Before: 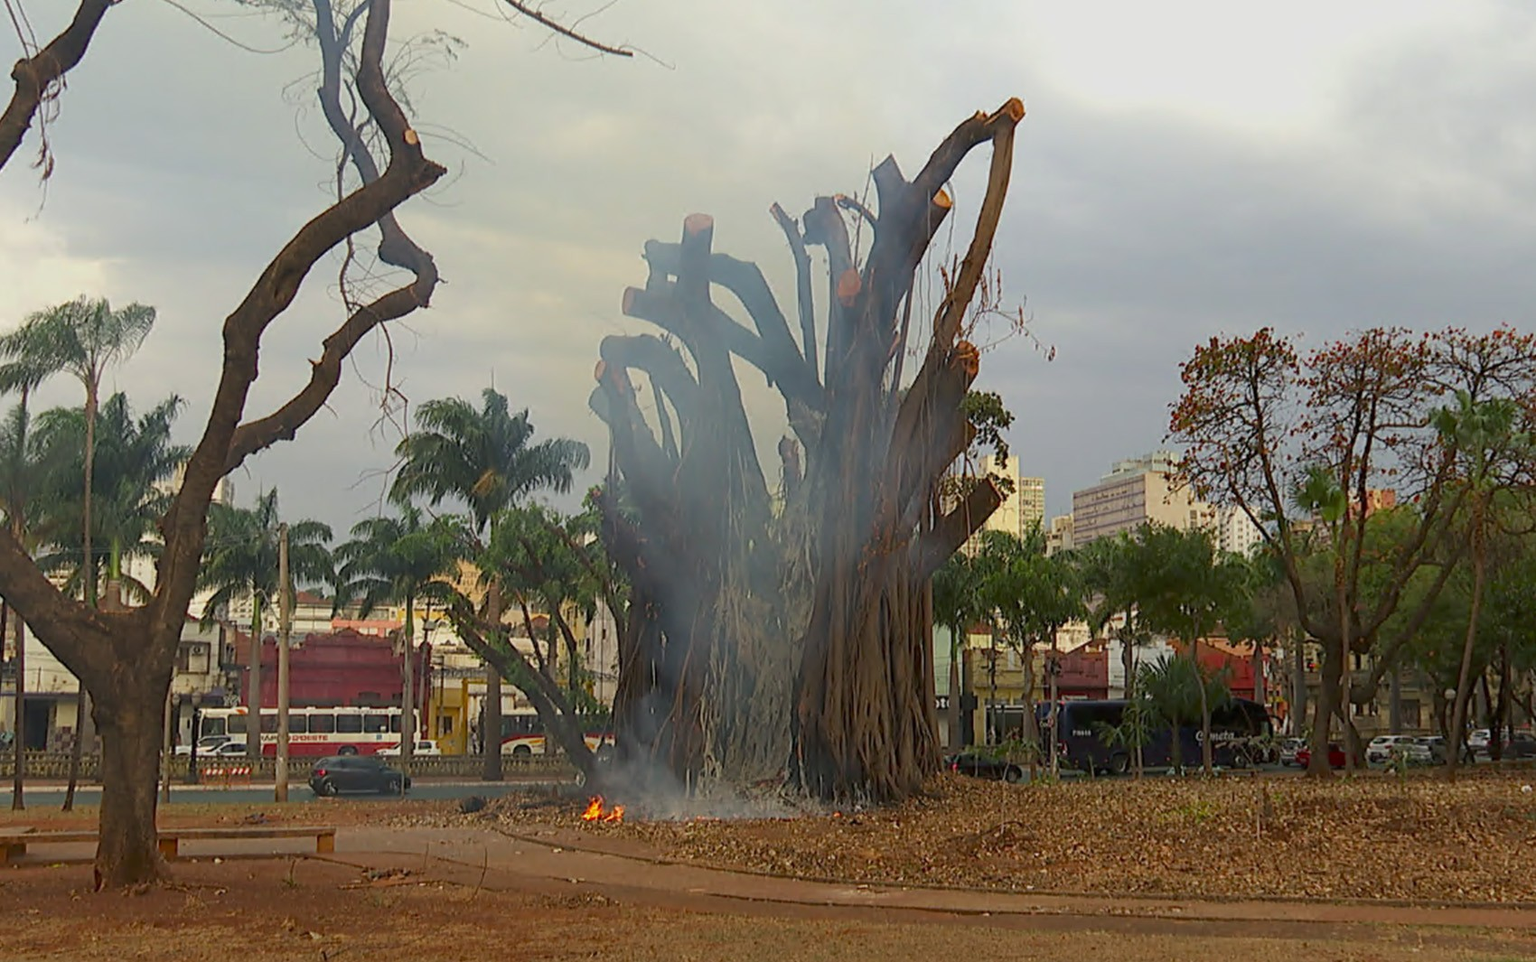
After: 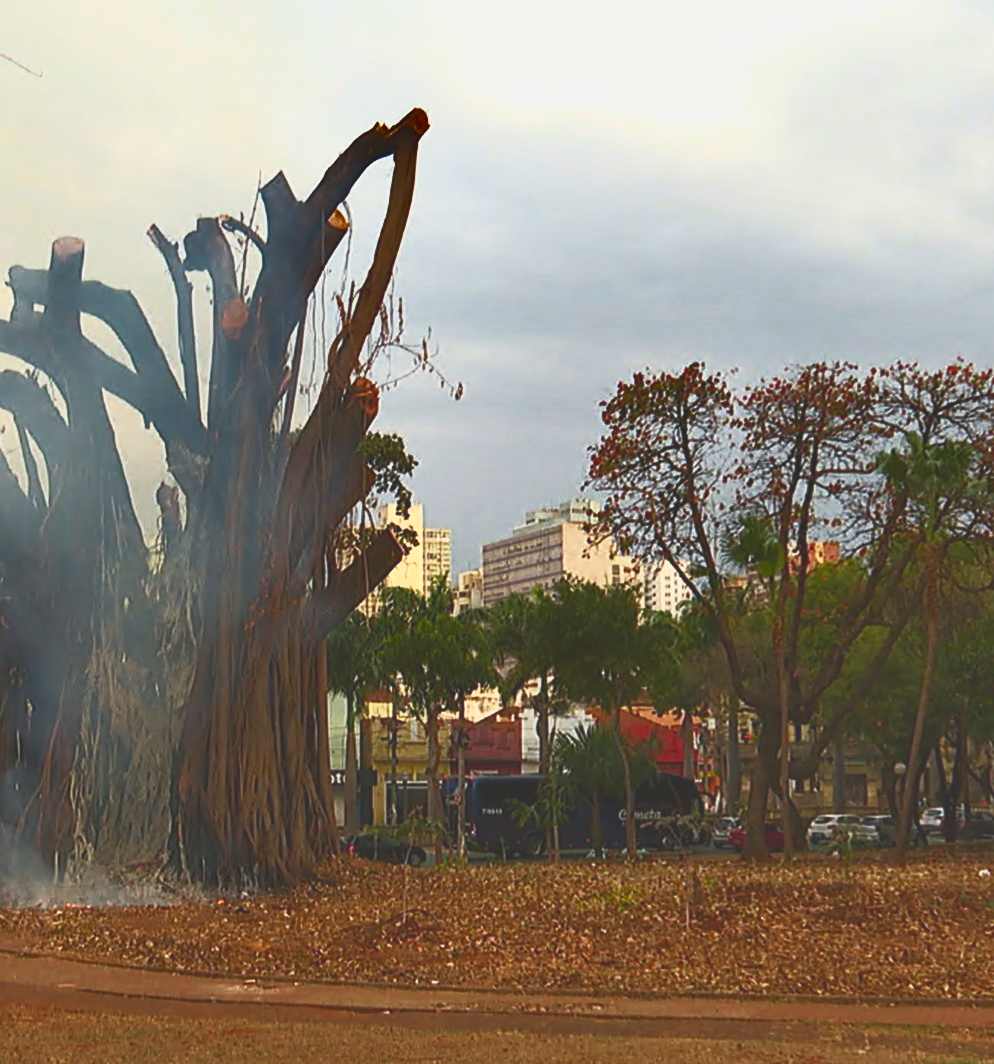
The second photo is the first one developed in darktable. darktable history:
crop: left 41.476%
shadows and highlights: low approximation 0.01, soften with gaussian
exposure: black level correction -0.017, exposure -1.069 EV, compensate highlight preservation false
contrast brightness saturation: contrast 0.987, brightness 0.997, saturation 0.981
